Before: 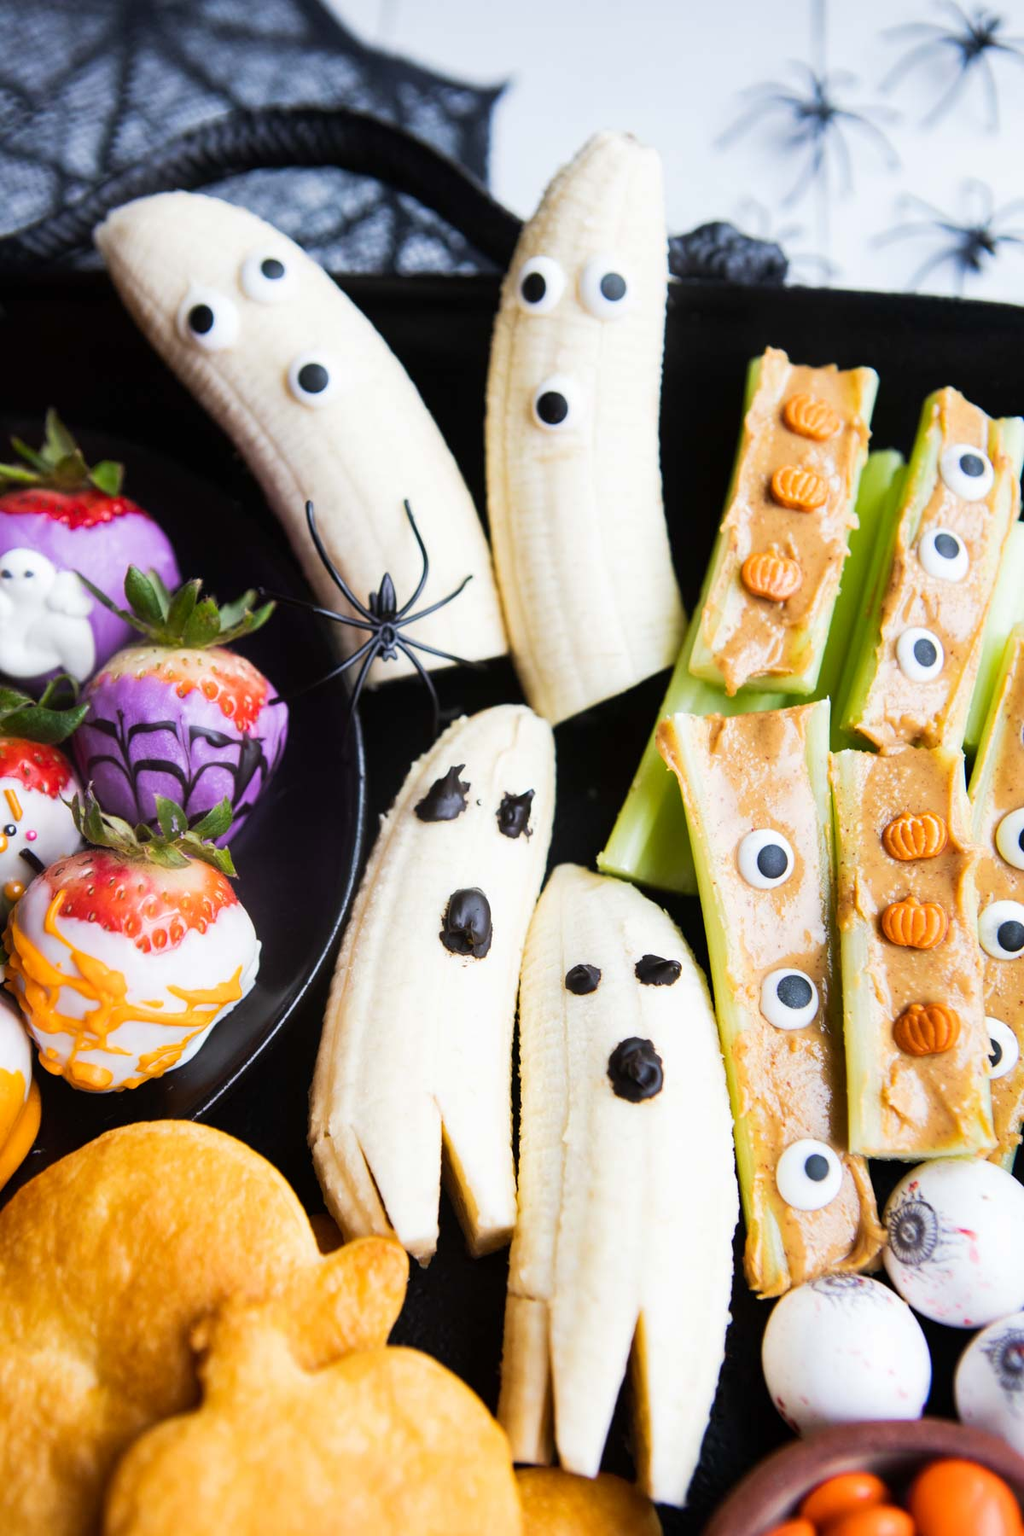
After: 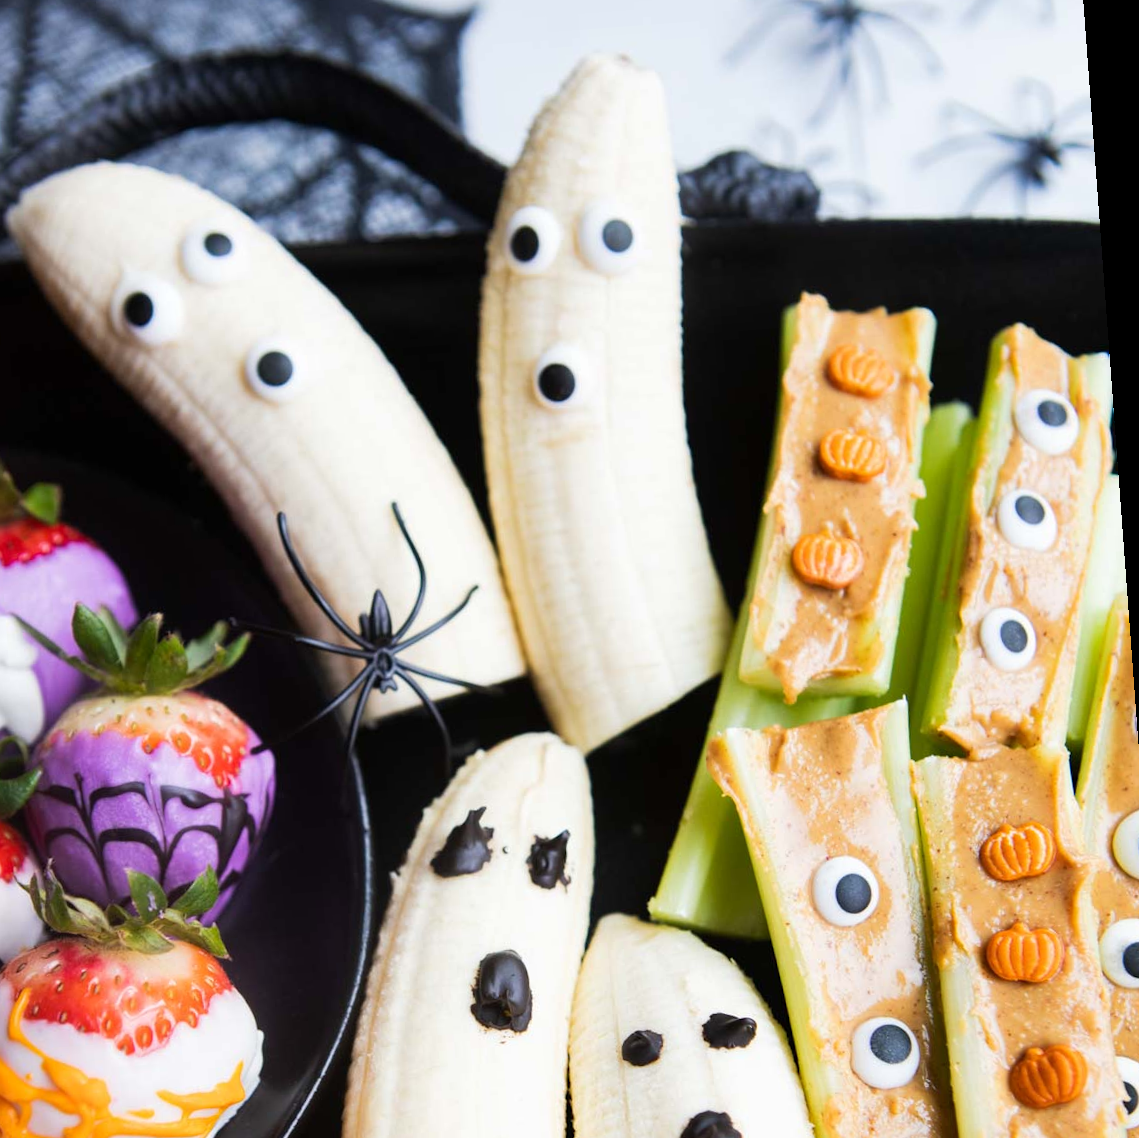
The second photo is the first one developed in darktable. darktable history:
crop and rotate: left 9.345%, top 7.22%, right 4.982%, bottom 32.331%
rotate and perspective: rotation -4.25°, automatic cropping off
